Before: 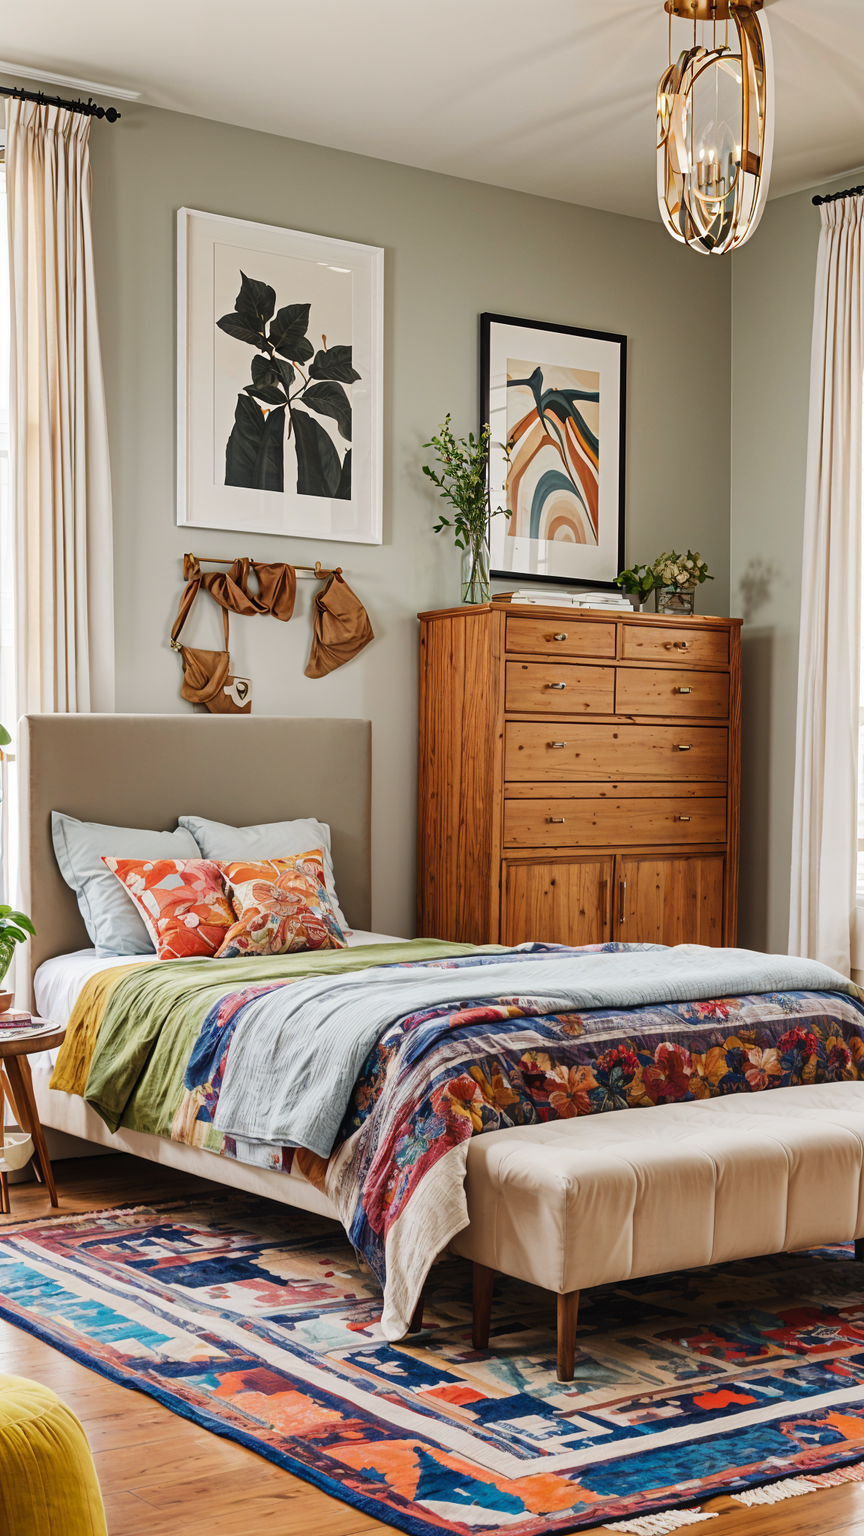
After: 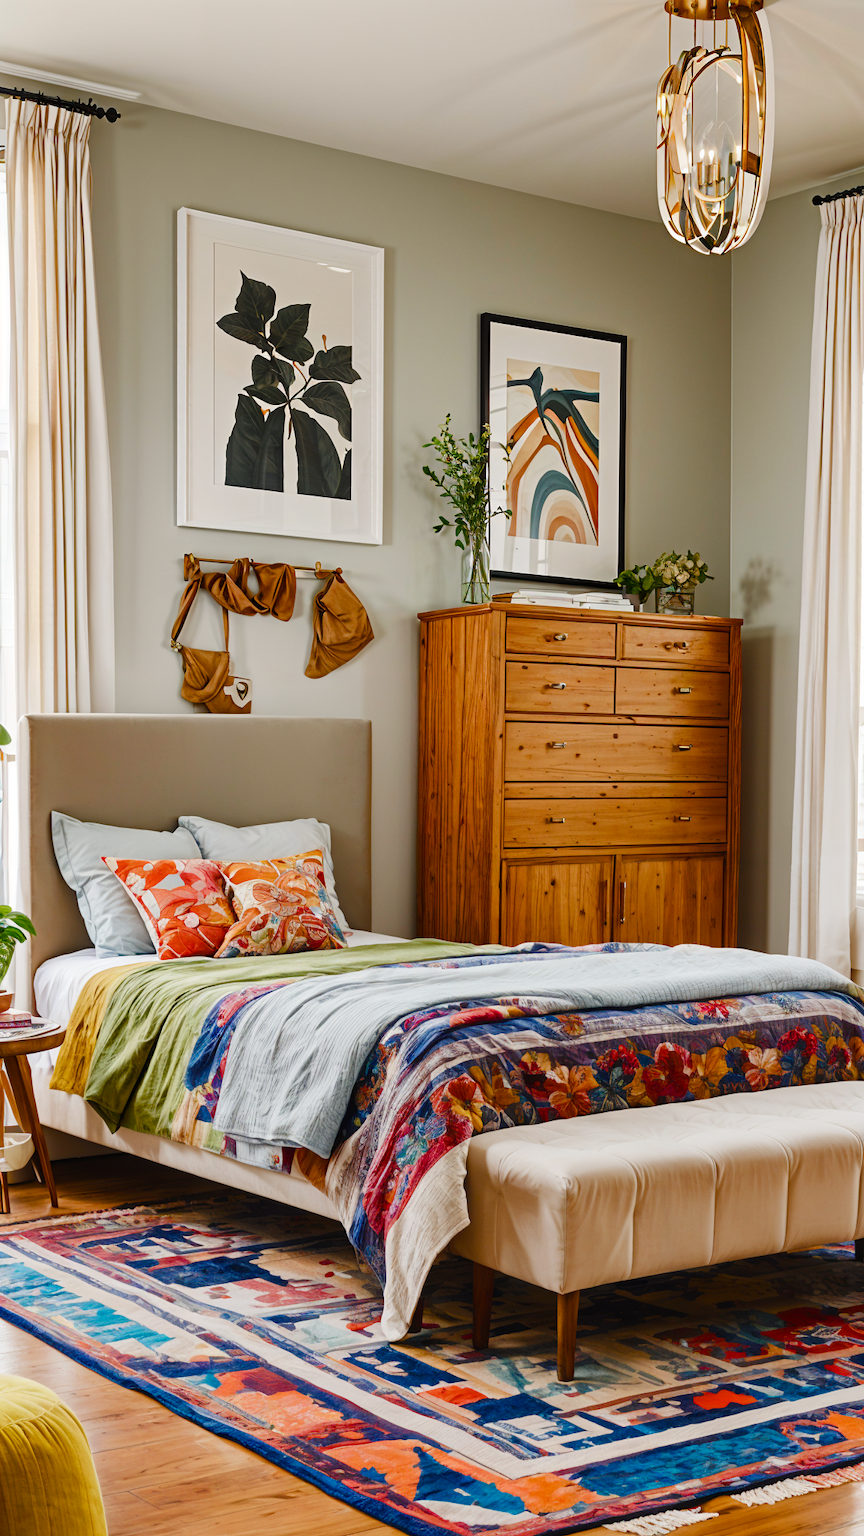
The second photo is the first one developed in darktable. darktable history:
color balance rgb: perceptual saturation grading › global saturation 20%, perceptual saturation grading › highlights -25.132%, perceptual saturation grading › shadows 49.291%
